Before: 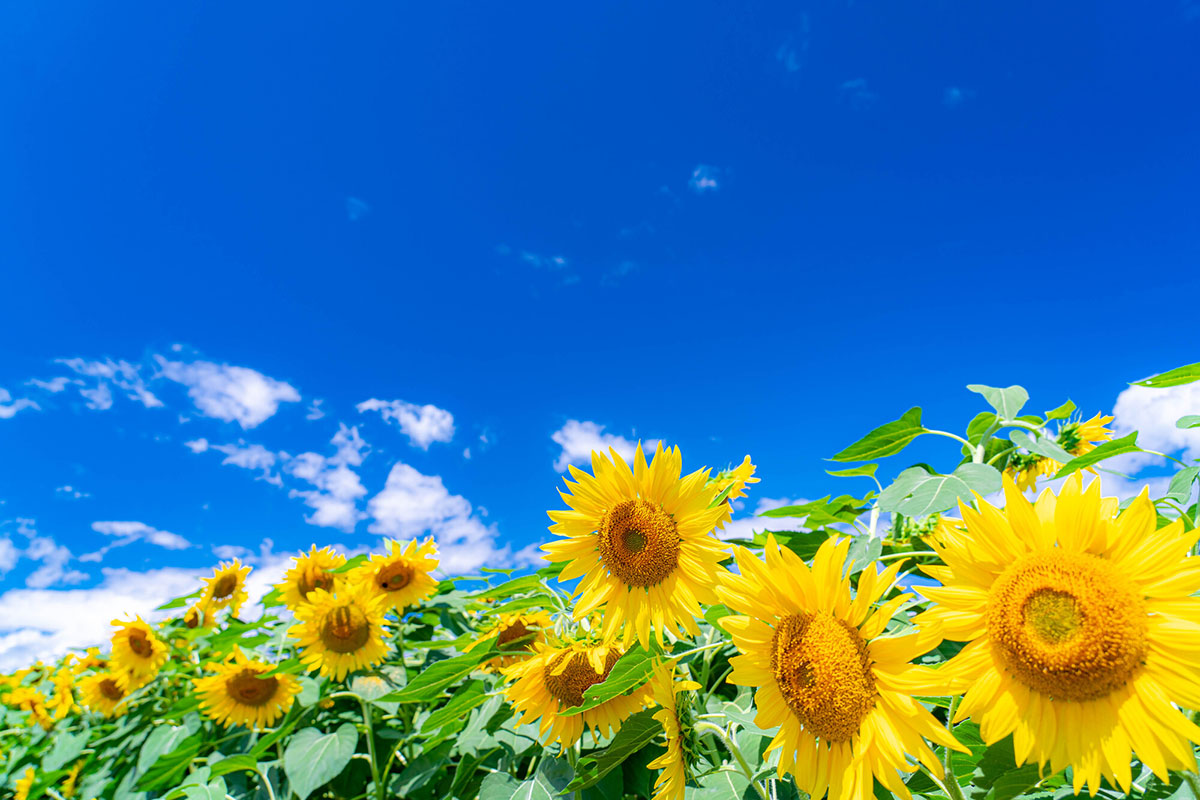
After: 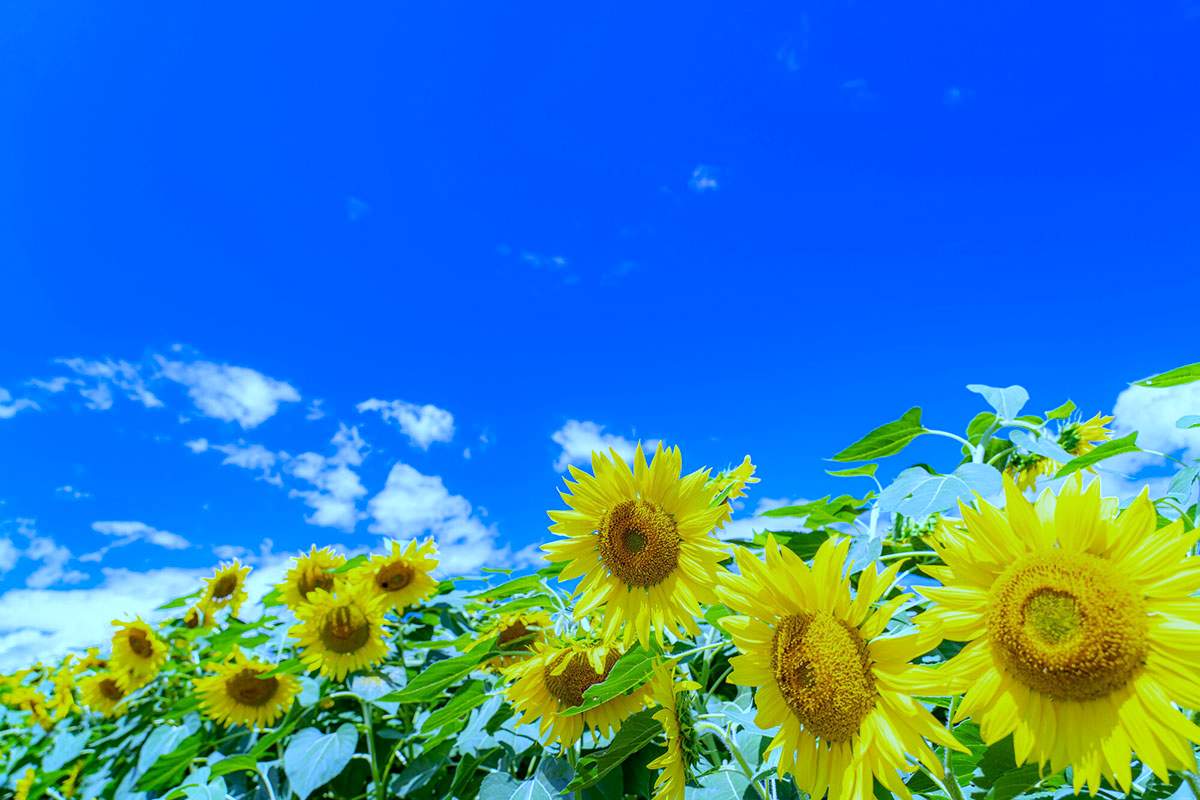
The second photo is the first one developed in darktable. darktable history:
white balance: red 0.766, blue 1.537
local contrast: highlights 61%, shadows 106%, detail 107%, midtone range 0.529
